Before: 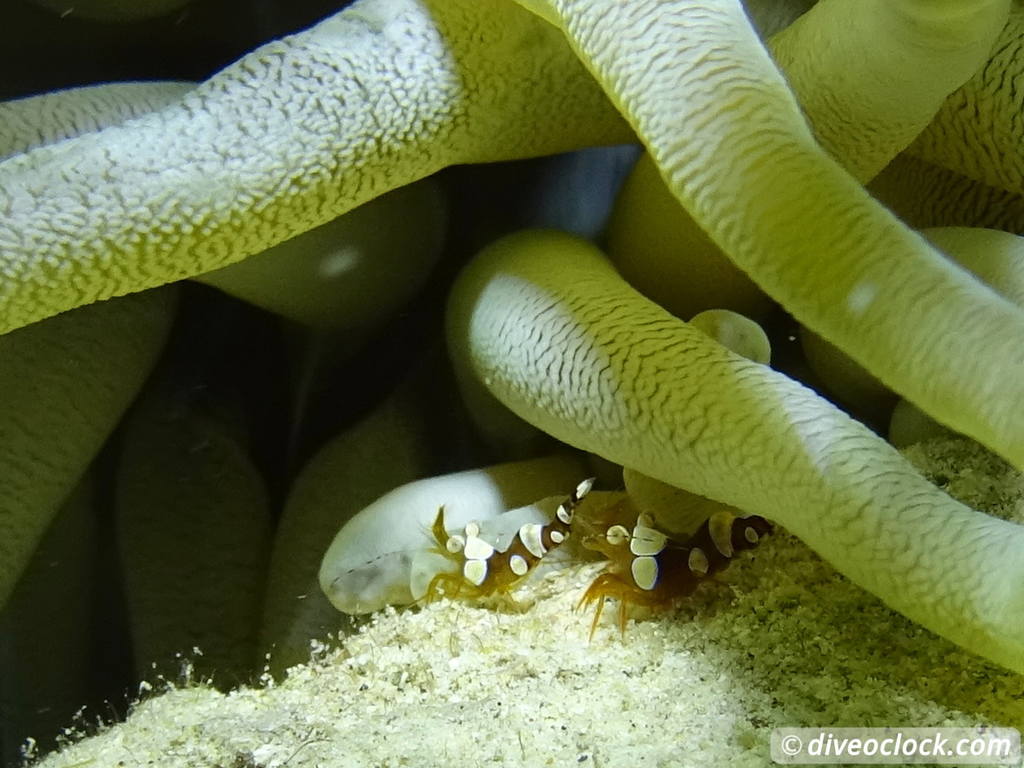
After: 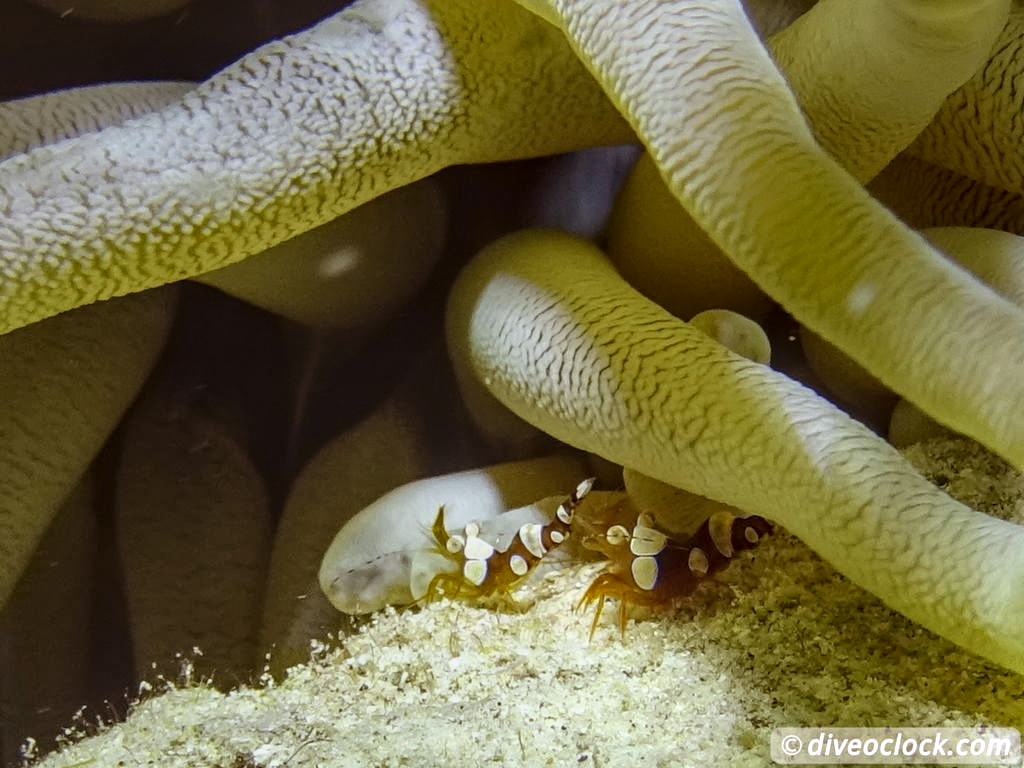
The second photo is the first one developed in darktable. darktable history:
local contrast: highlights 0%, shadows 0%, detail 133%
rgb levels: mode RGB, independent channels, levels [[0, 0.474, 1], [0, 0.5, 1], [0, 0.5, 1]]
white balance: red 1.009, blue 1.027
graduated density: rotation -0.352°, offset 57.64
tone equalizer: on, module defaults
exposure: exposure 0.15 EV, compensate highlight preservation false
